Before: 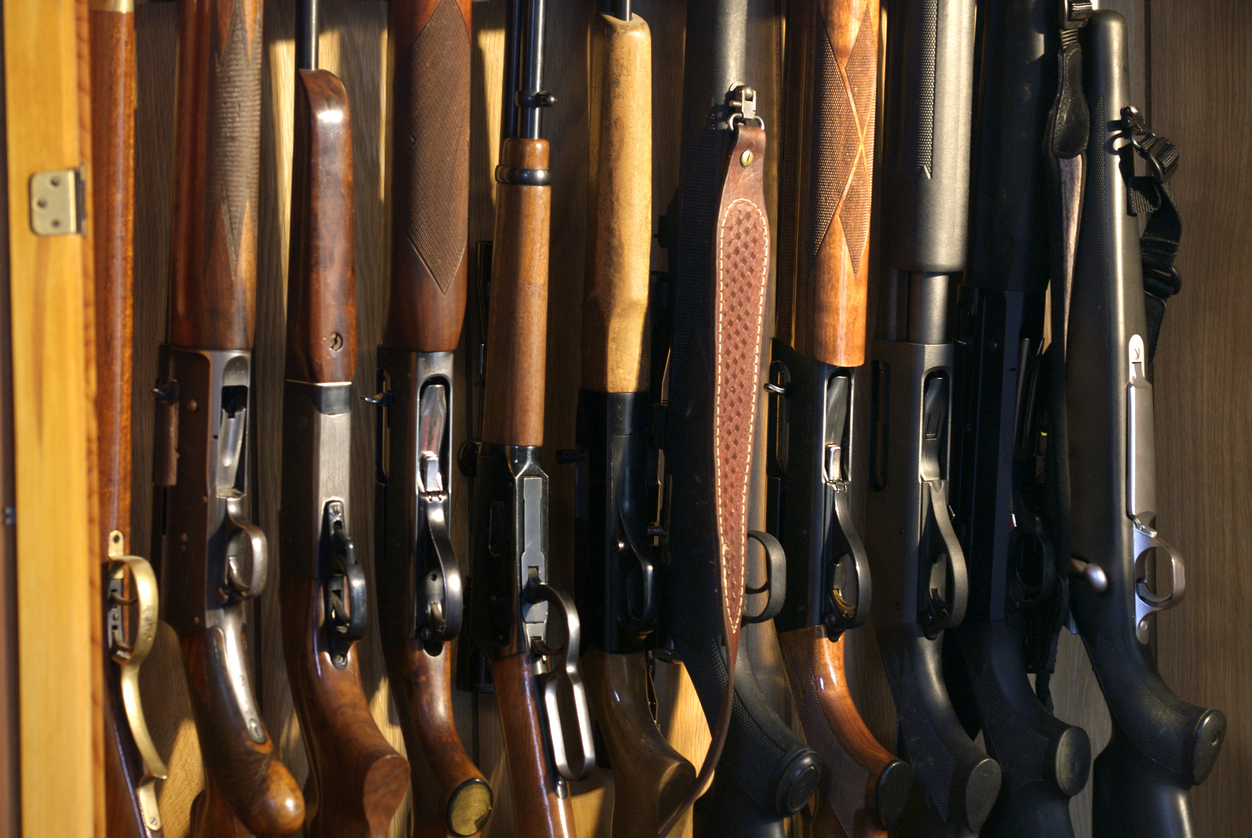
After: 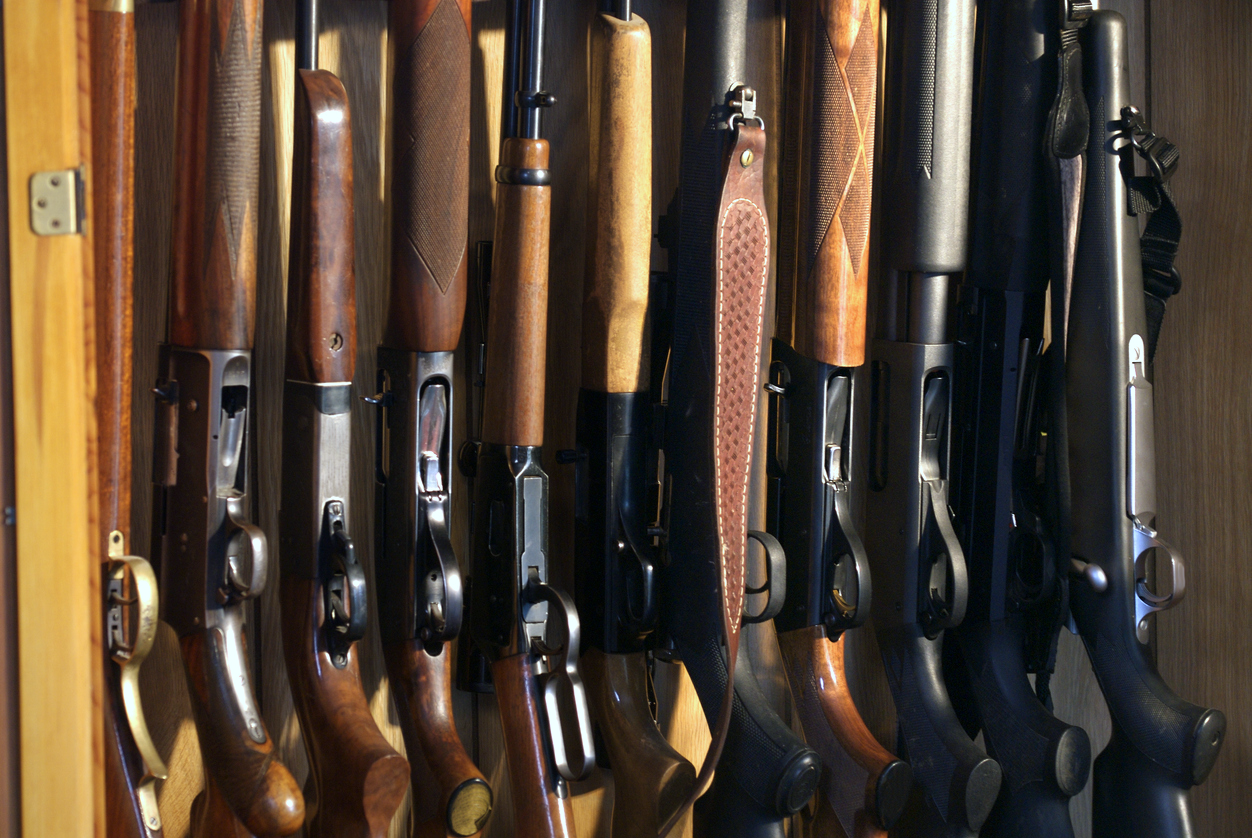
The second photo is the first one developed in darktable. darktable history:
color calibration: x 0.37, y 0.377, temperature 4289.93 K
tone equalizer: on, module defaults
